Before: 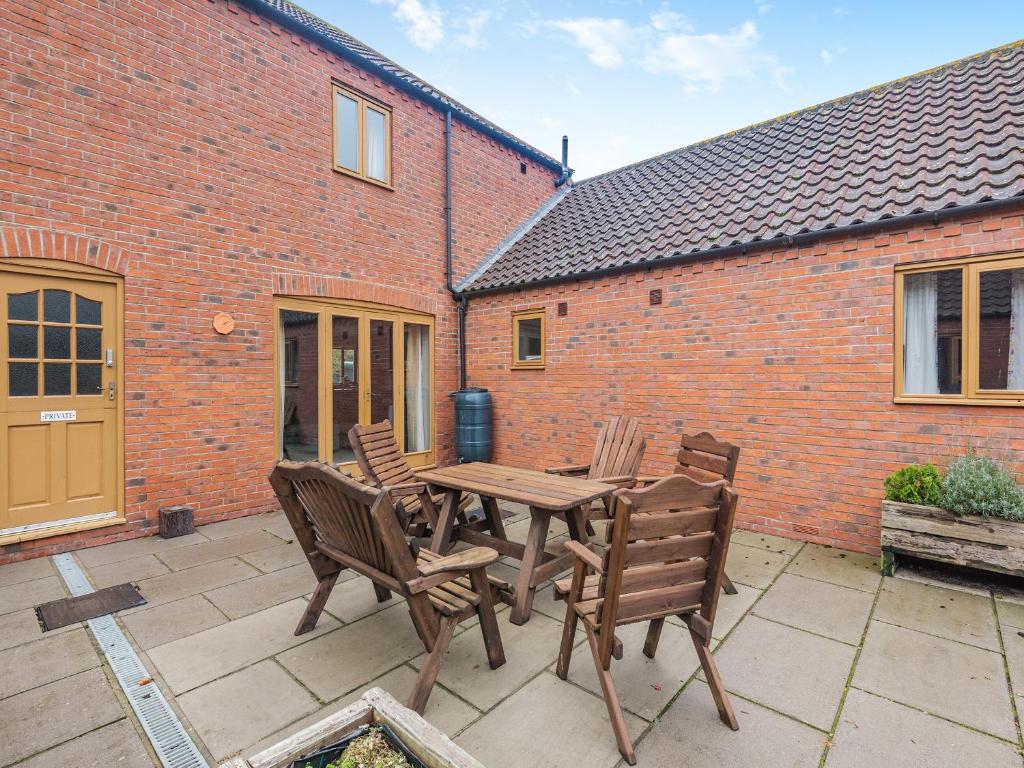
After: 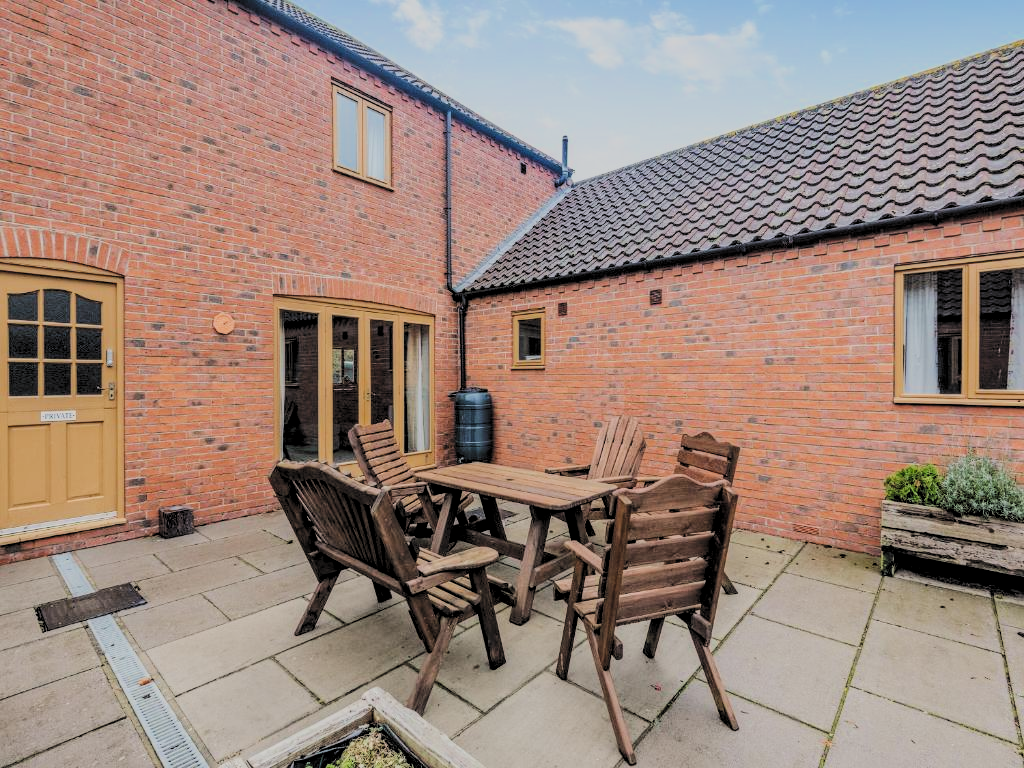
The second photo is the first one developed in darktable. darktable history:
filmic rgb: black relative exposure -3.1 EV, white relative exposure 7.03 EV, hardness 1.48, contrast 1.346, color science v5 (2021), contrast in shadows safe, contrast in highlights safe
local contrast: on, module defaults
